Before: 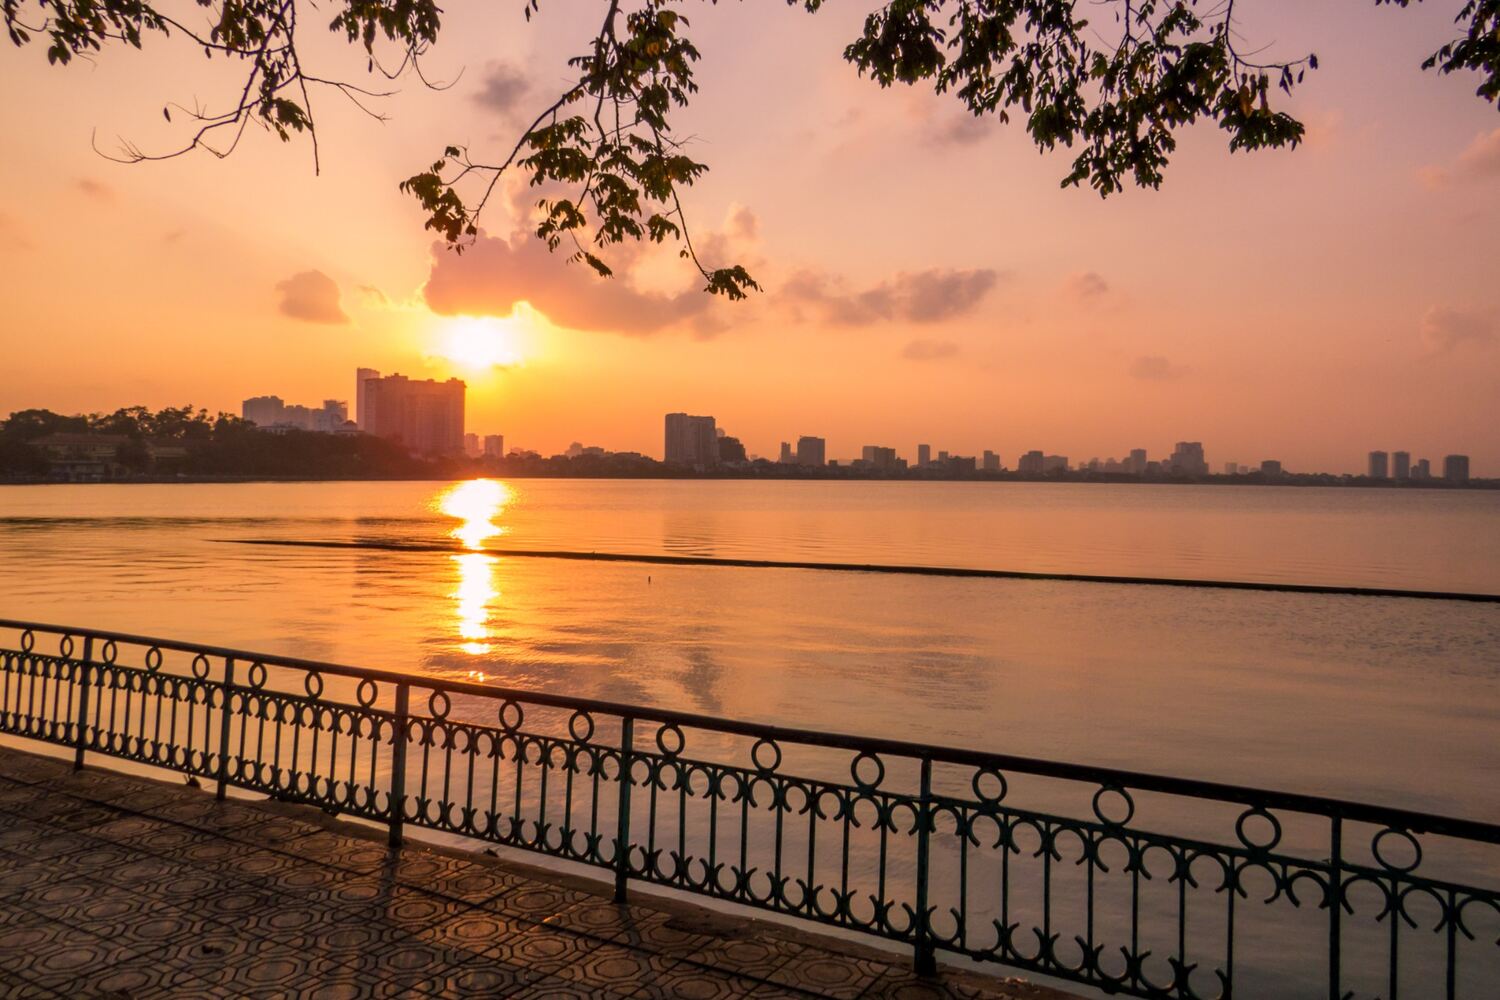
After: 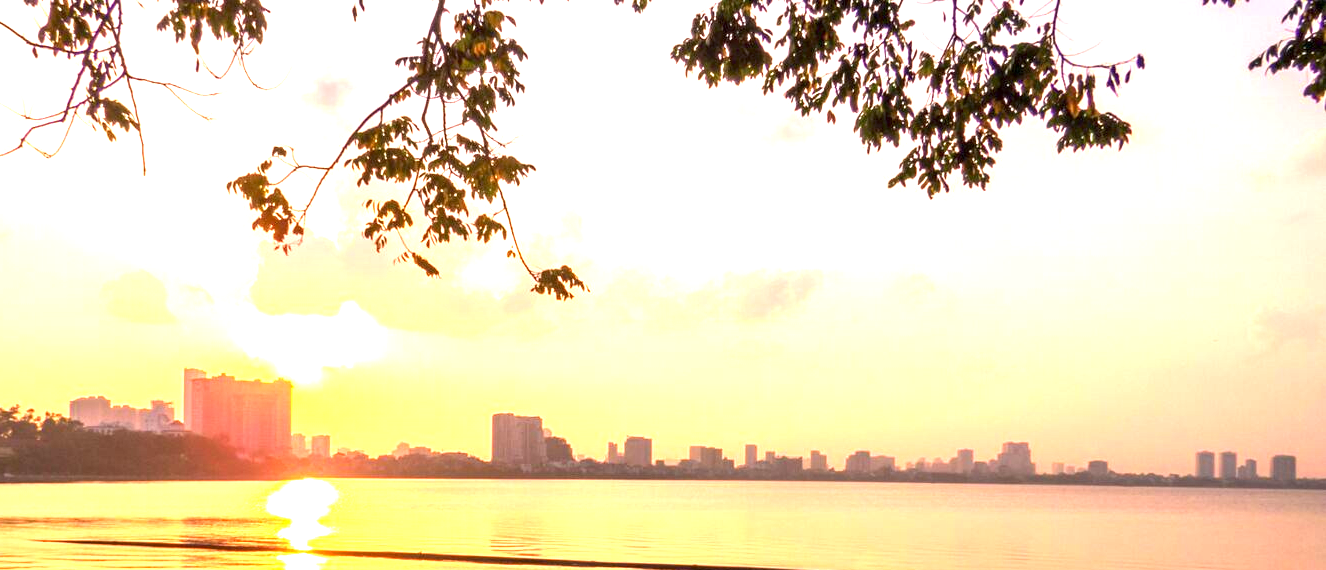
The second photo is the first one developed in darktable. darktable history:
crop and rotate: left 11.547%, bottom 42.95%
exposure: exposure 2.011 EV, compensate highlight preservation false
